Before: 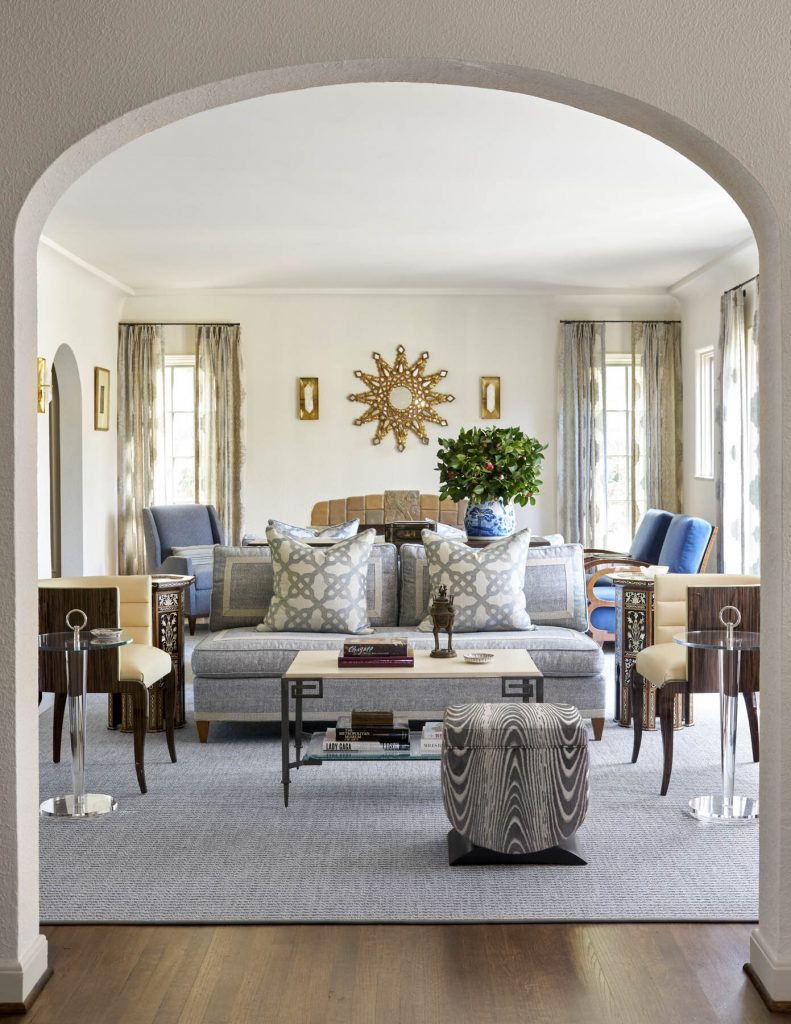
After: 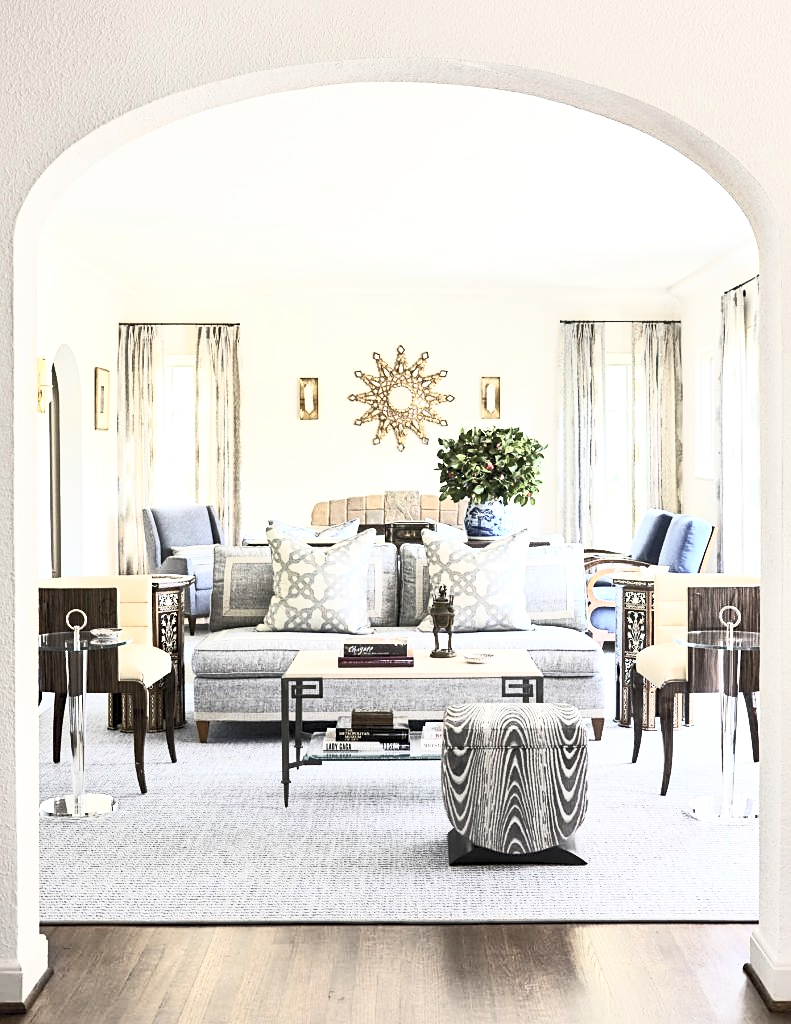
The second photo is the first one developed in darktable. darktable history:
exposure: exposure 0.4 EV, compensate highlight preservation false
sharpen: on, module defaults
contrast brightness saturation: contrast 0.57, brightness 0.57, saturation -0.34
